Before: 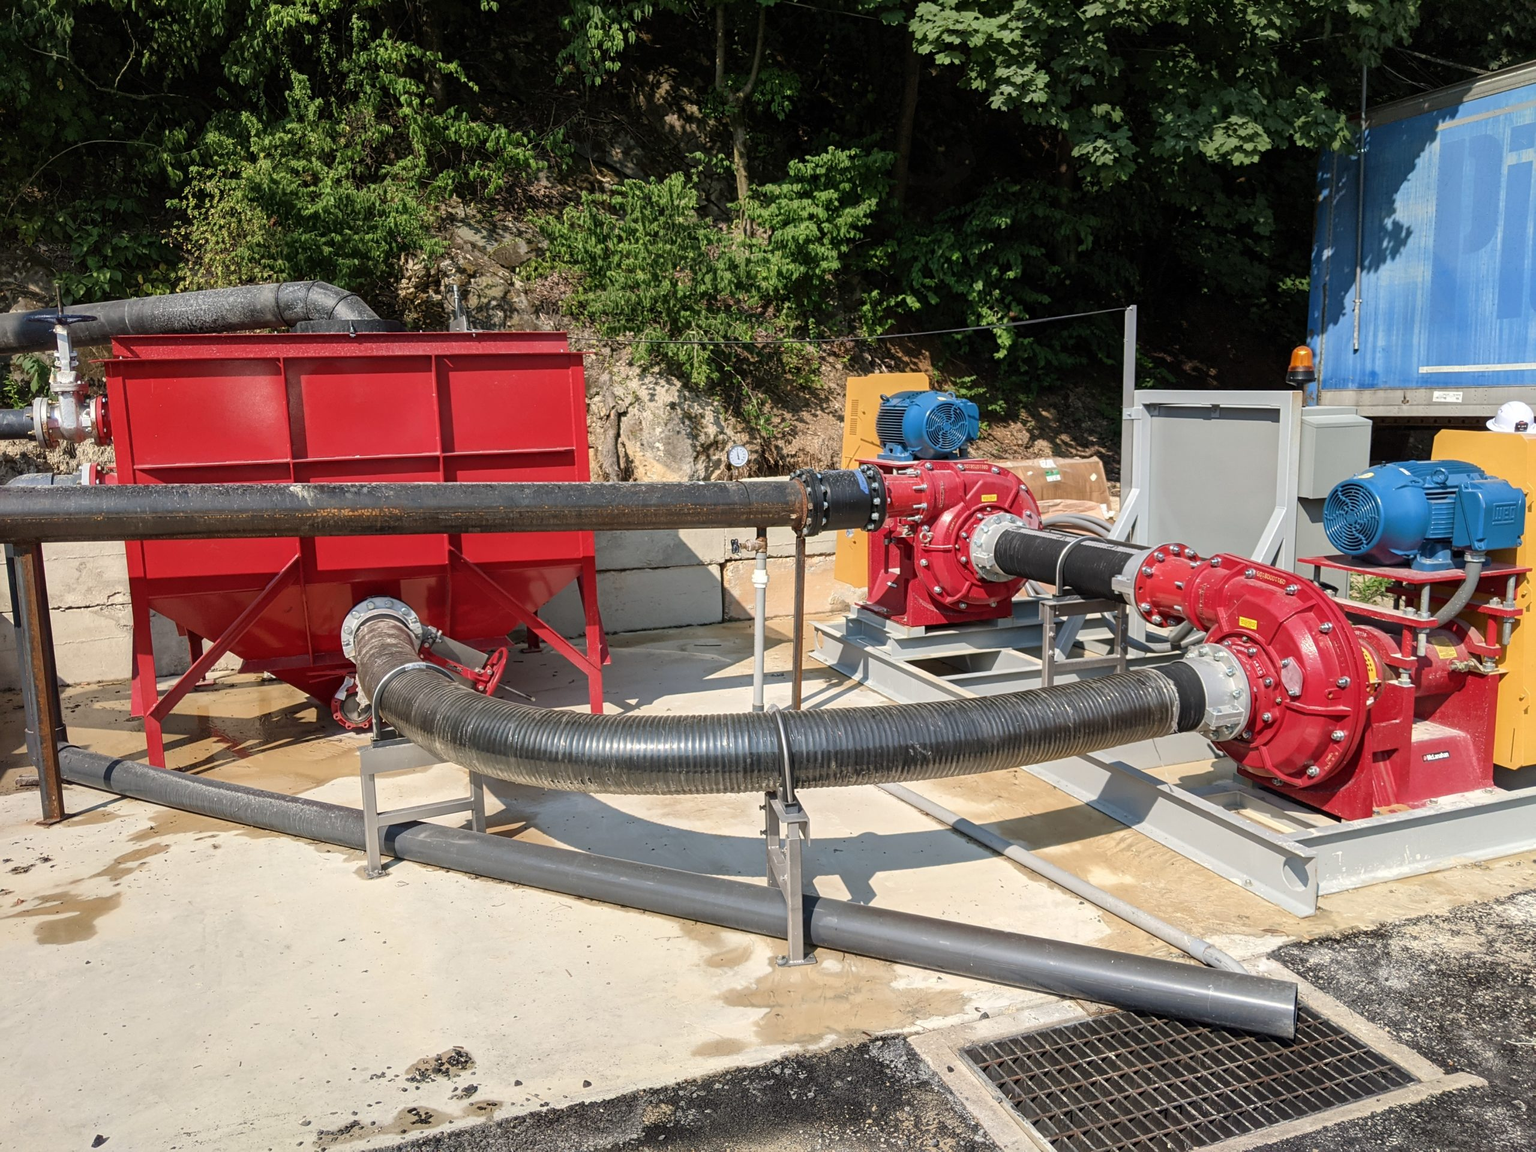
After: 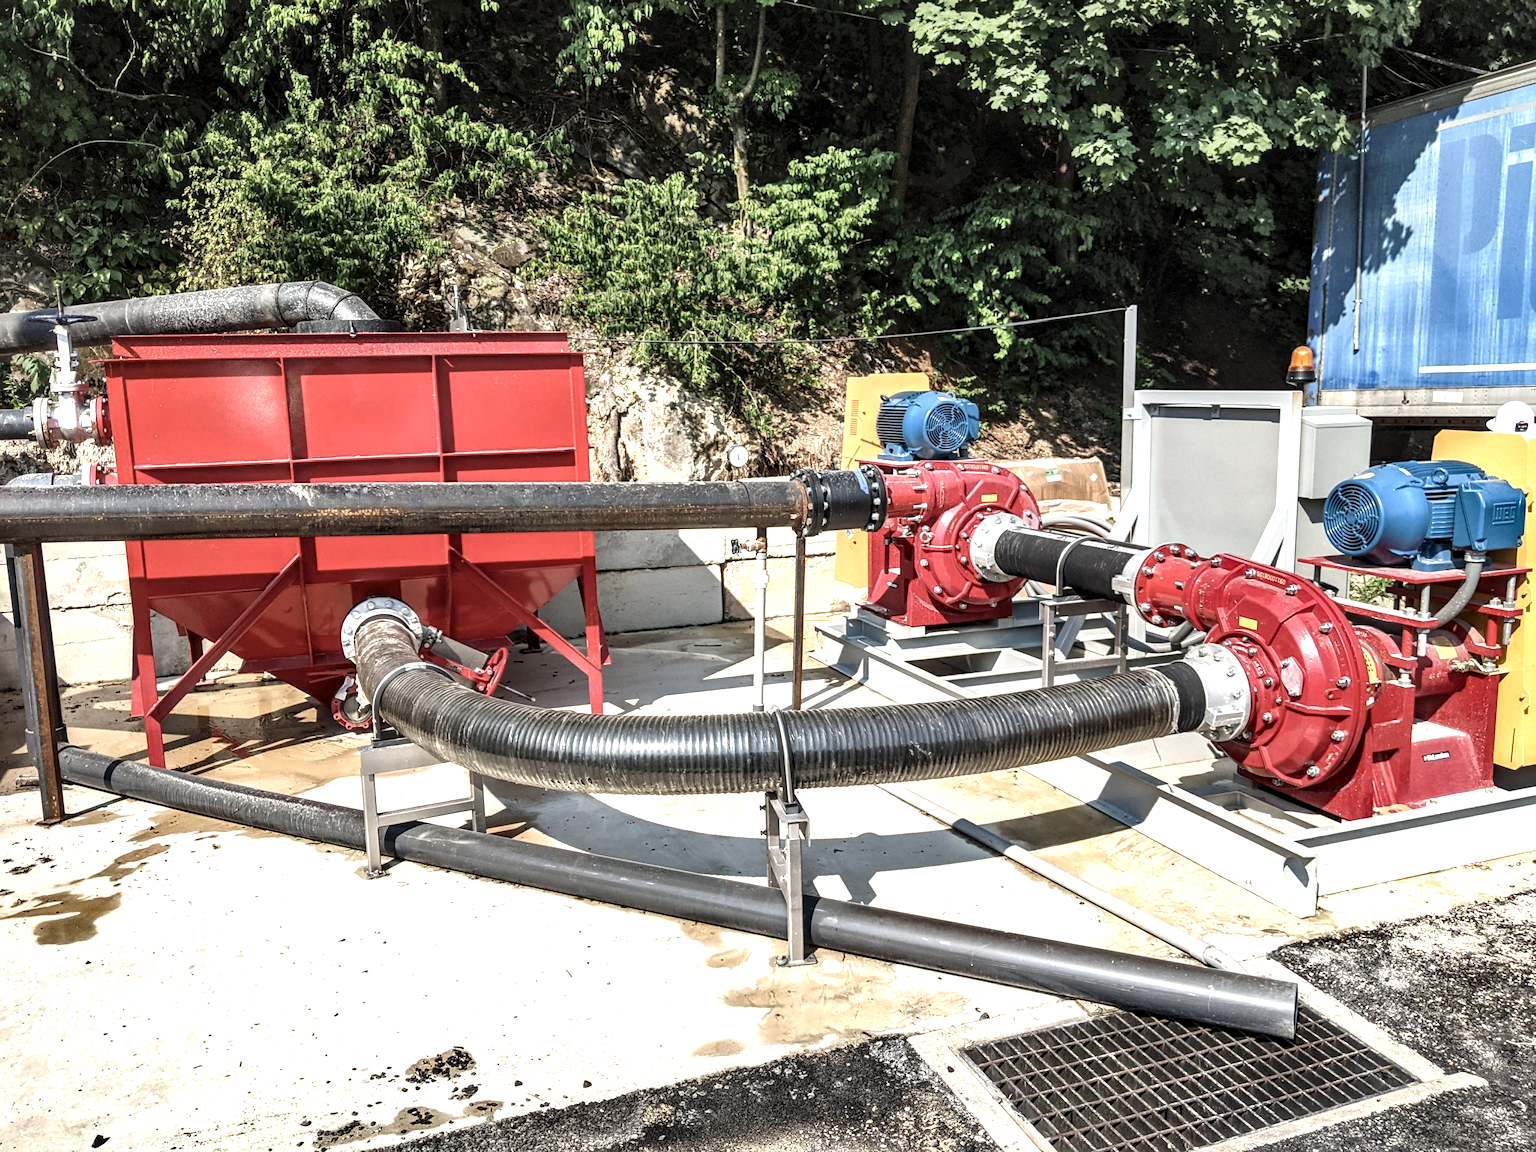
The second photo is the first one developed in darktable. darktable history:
shadows and highlights: low approximation 0.01, soften with gaussian
exposure: black level correction -0.002, exposure 0.707 EV, compensate highlight preservation false
local contrast: highlights 60%, shadows 62%, detail 160%
color correction: highlights b* -0.03, saturation 0.783
